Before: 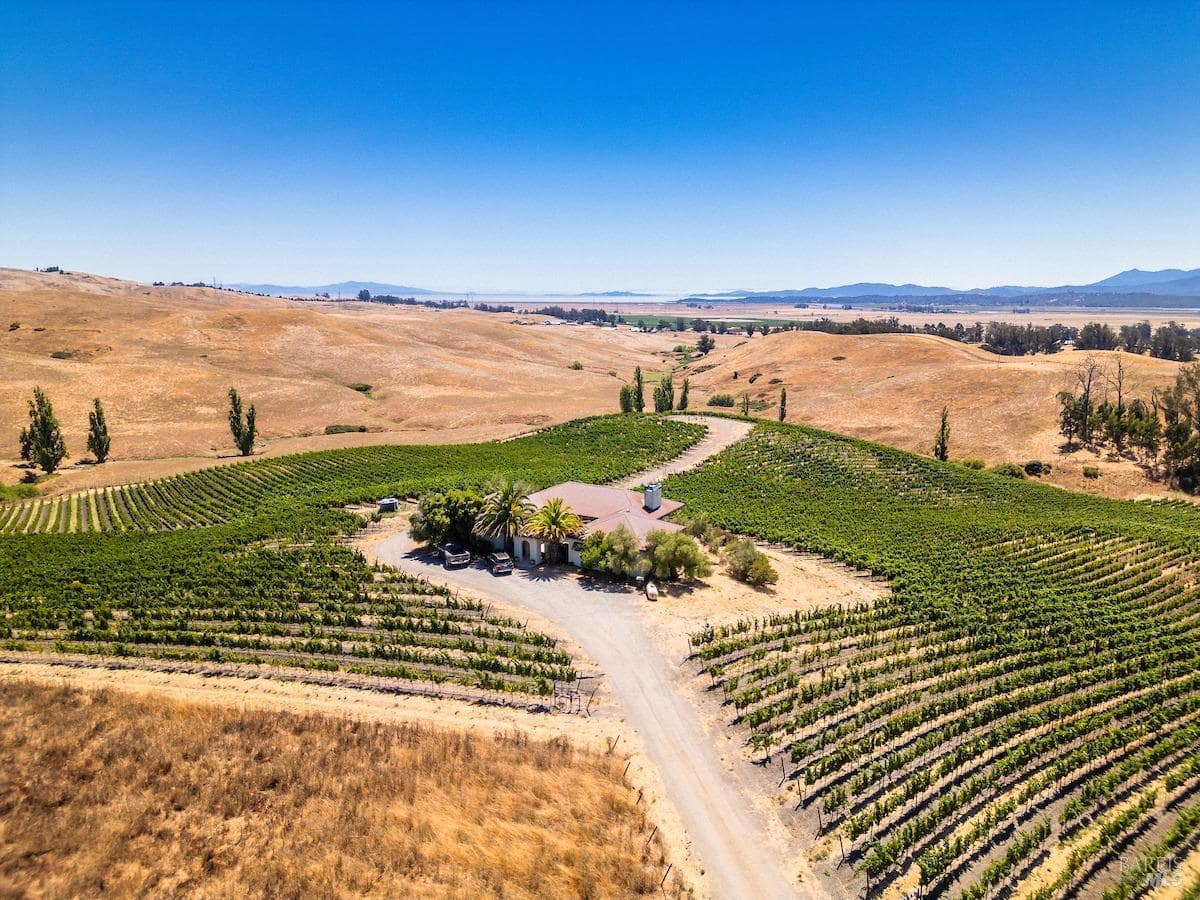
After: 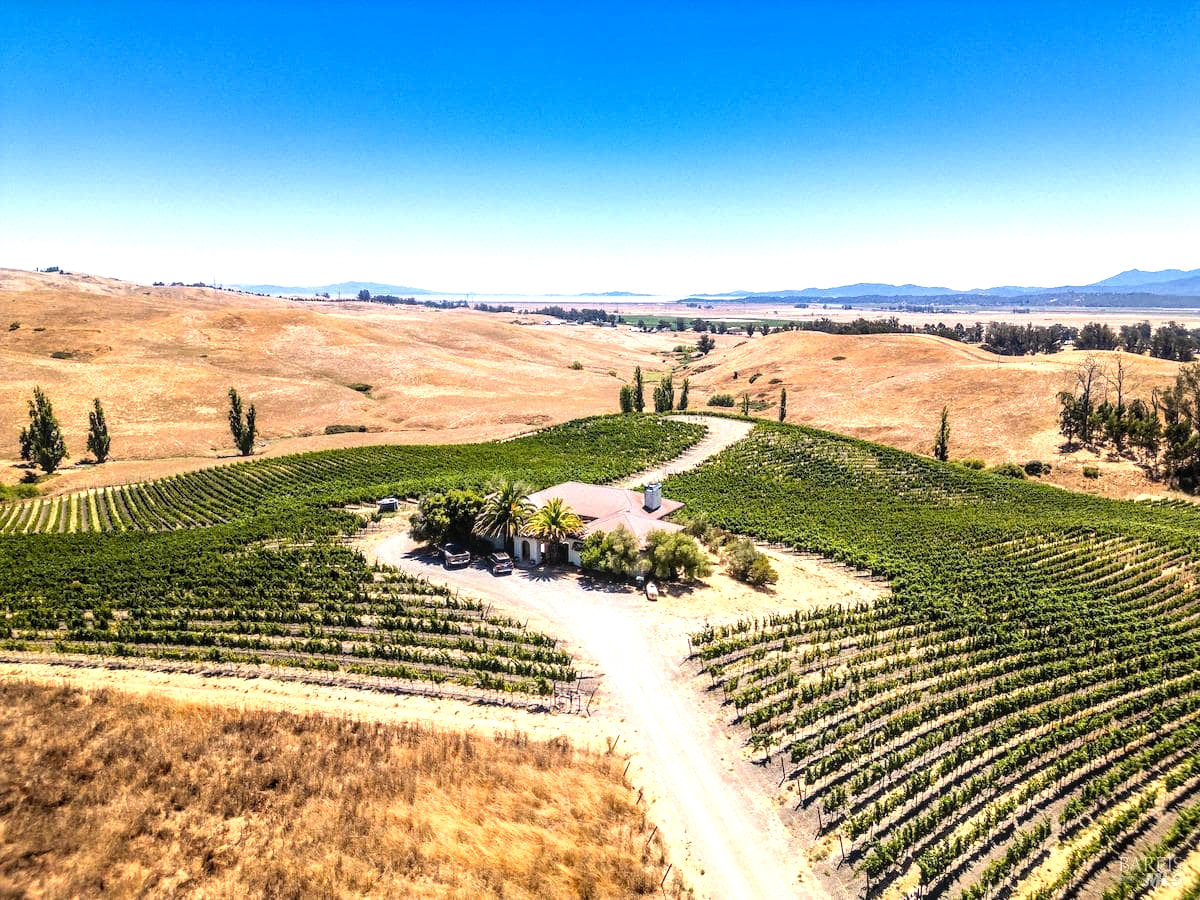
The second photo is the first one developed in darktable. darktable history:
local contrast: on, module defaults
tone equalizer: -8 EV -0.737 EV, -7 EV -0.735 EV, -6 EV -0.567 EV, -5 EV -0.395 EV, -3 EV 0.388 EV, -2 EV 0.6 EV, -1 EV 0.676 EV, +0 EV 0.727 EV, smoothing diameter 2.2%, edges refinement/feathering 23.01, mask exposure compensation -1.57 EV, filter diffusion 5
